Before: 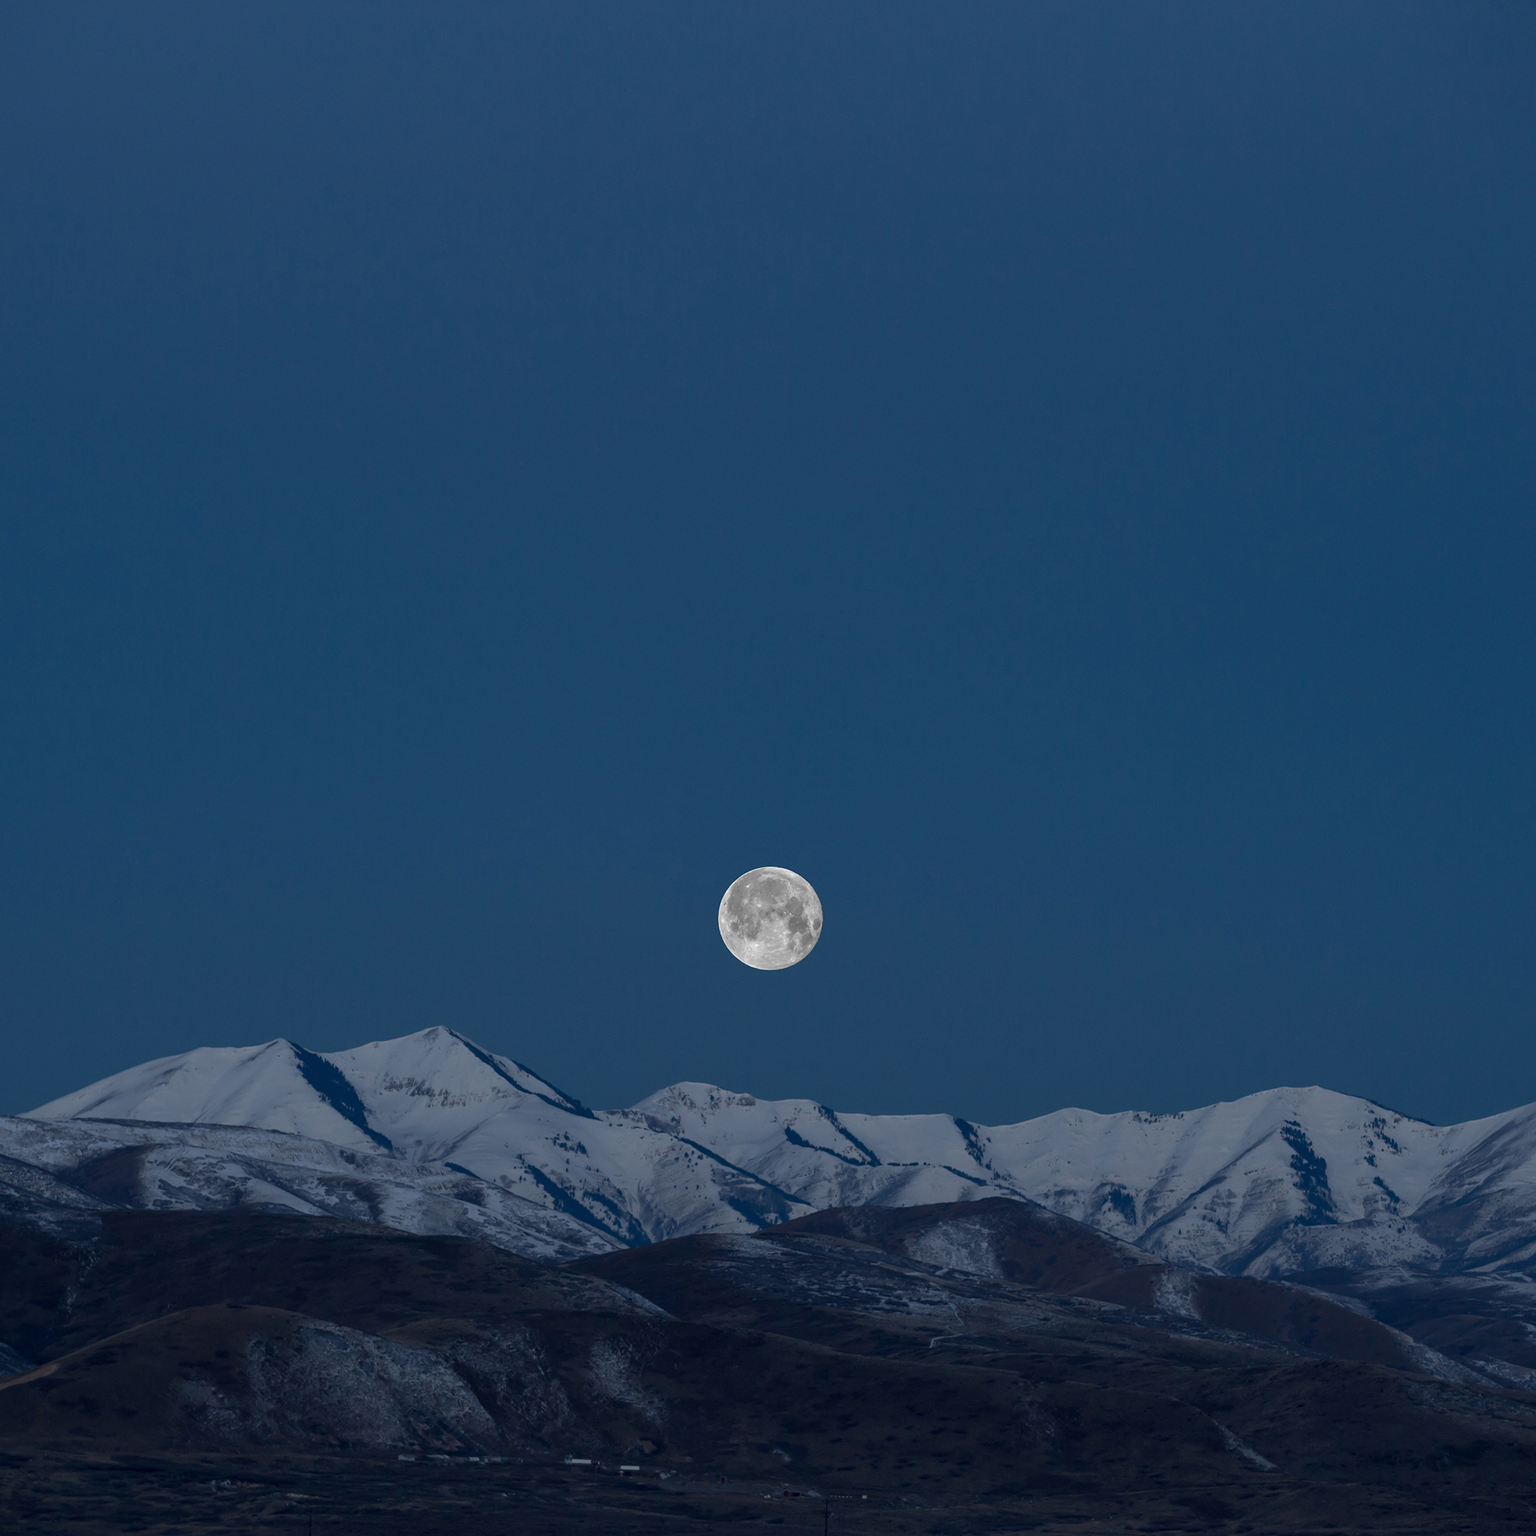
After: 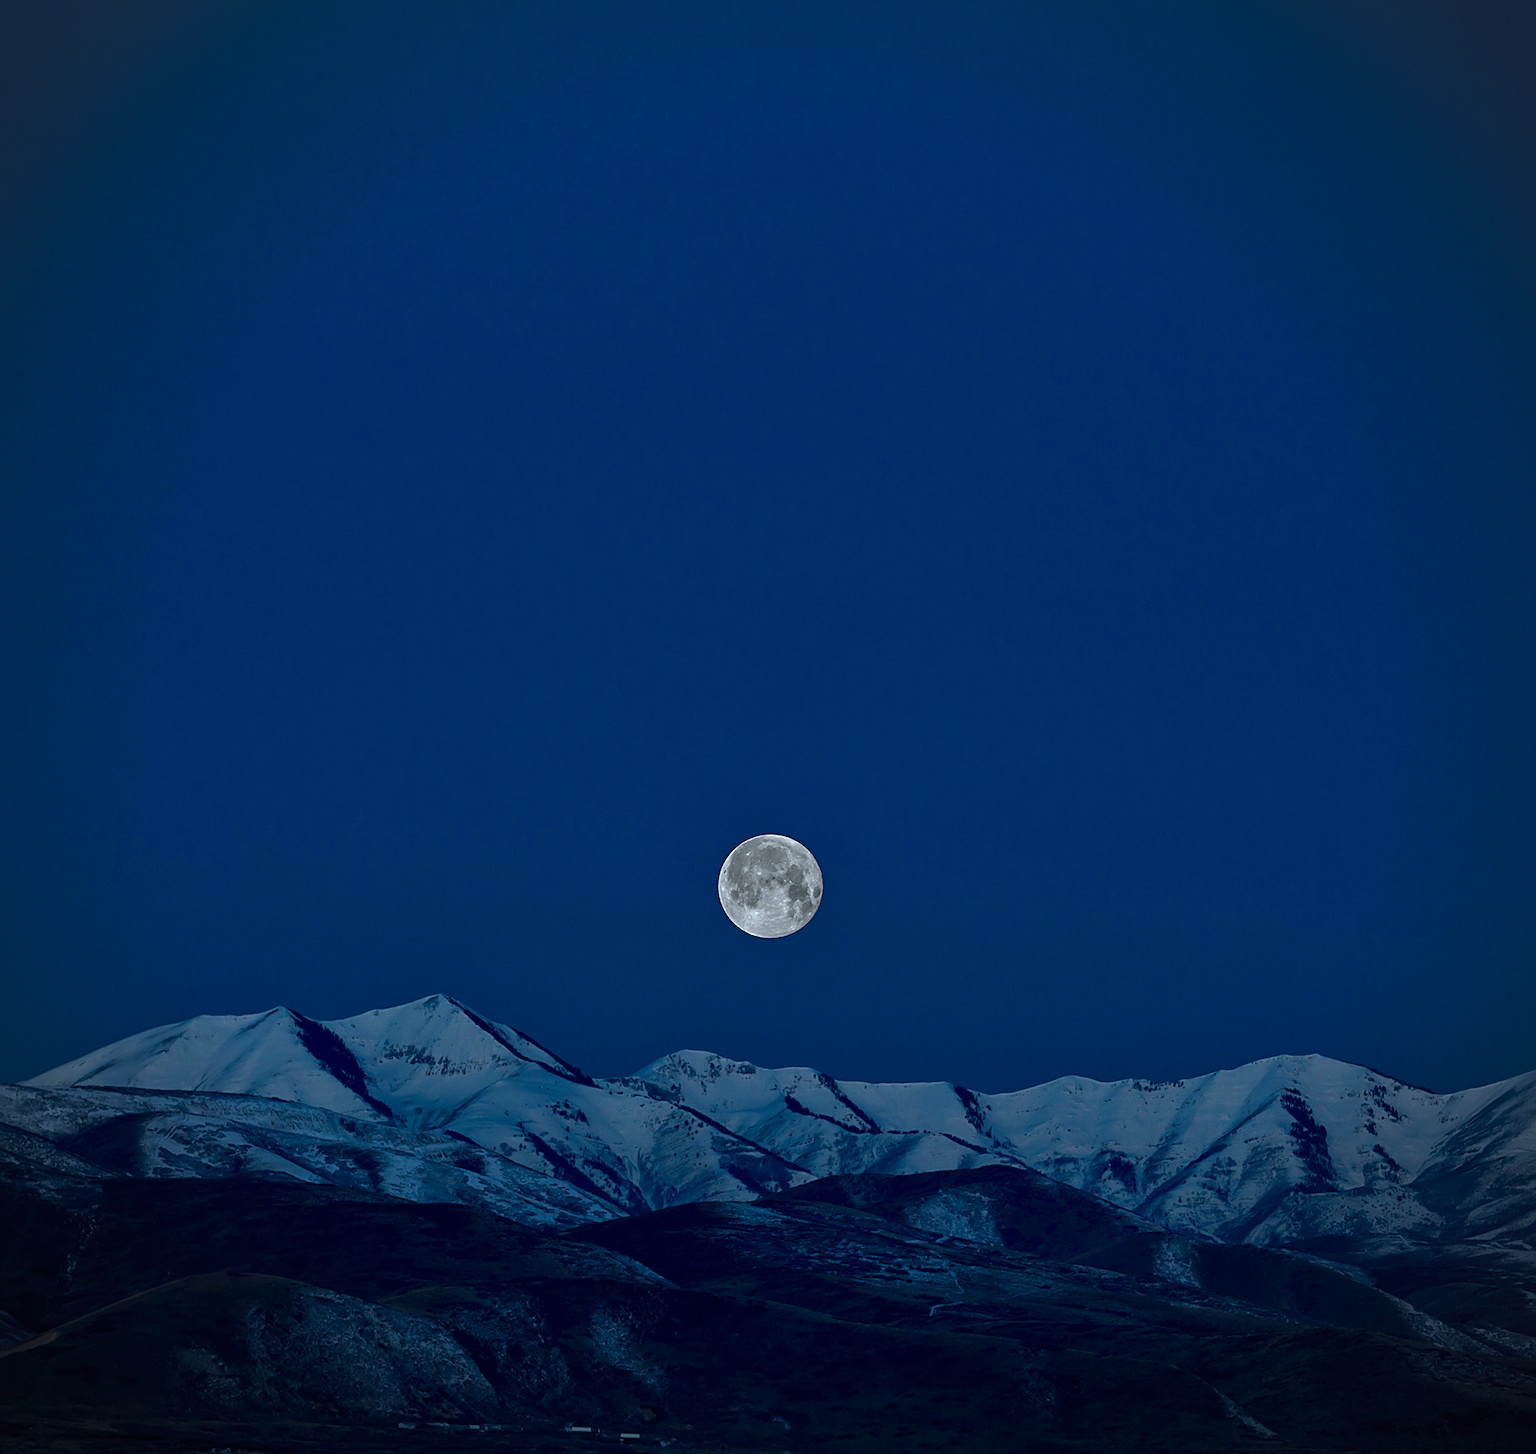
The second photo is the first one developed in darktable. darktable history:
crop and rotate: top 2.125%, bottom 3.178%
color balance rgb: shadows lift › luminance -7.664%, shadows lift › chroma 2.07%, shadows lift › hue 200.36°, power › hue 75.03°, linear chroma grading › global chroma 15.501%, perceptual saturation grading › global saturation 13.792%, perceptual saturation grading › highlights -25.831%, perceptual saturation grading › shadows 29.249%, global vibrance 30.464%
sharpen: on, module defaults
contrast brightness saturation: contrast 0.069, brightness -0.131, saturation 0.065
exposure: exposure -0.154 EV, compensate highlight preservation false
color correction: highlights a* -4.03, highlights b* -10.72
local contrast: mode bilateral grid, contrast 20, coarseness 49, detail 141%, midtone range 0.2
vignetting: unbound false
